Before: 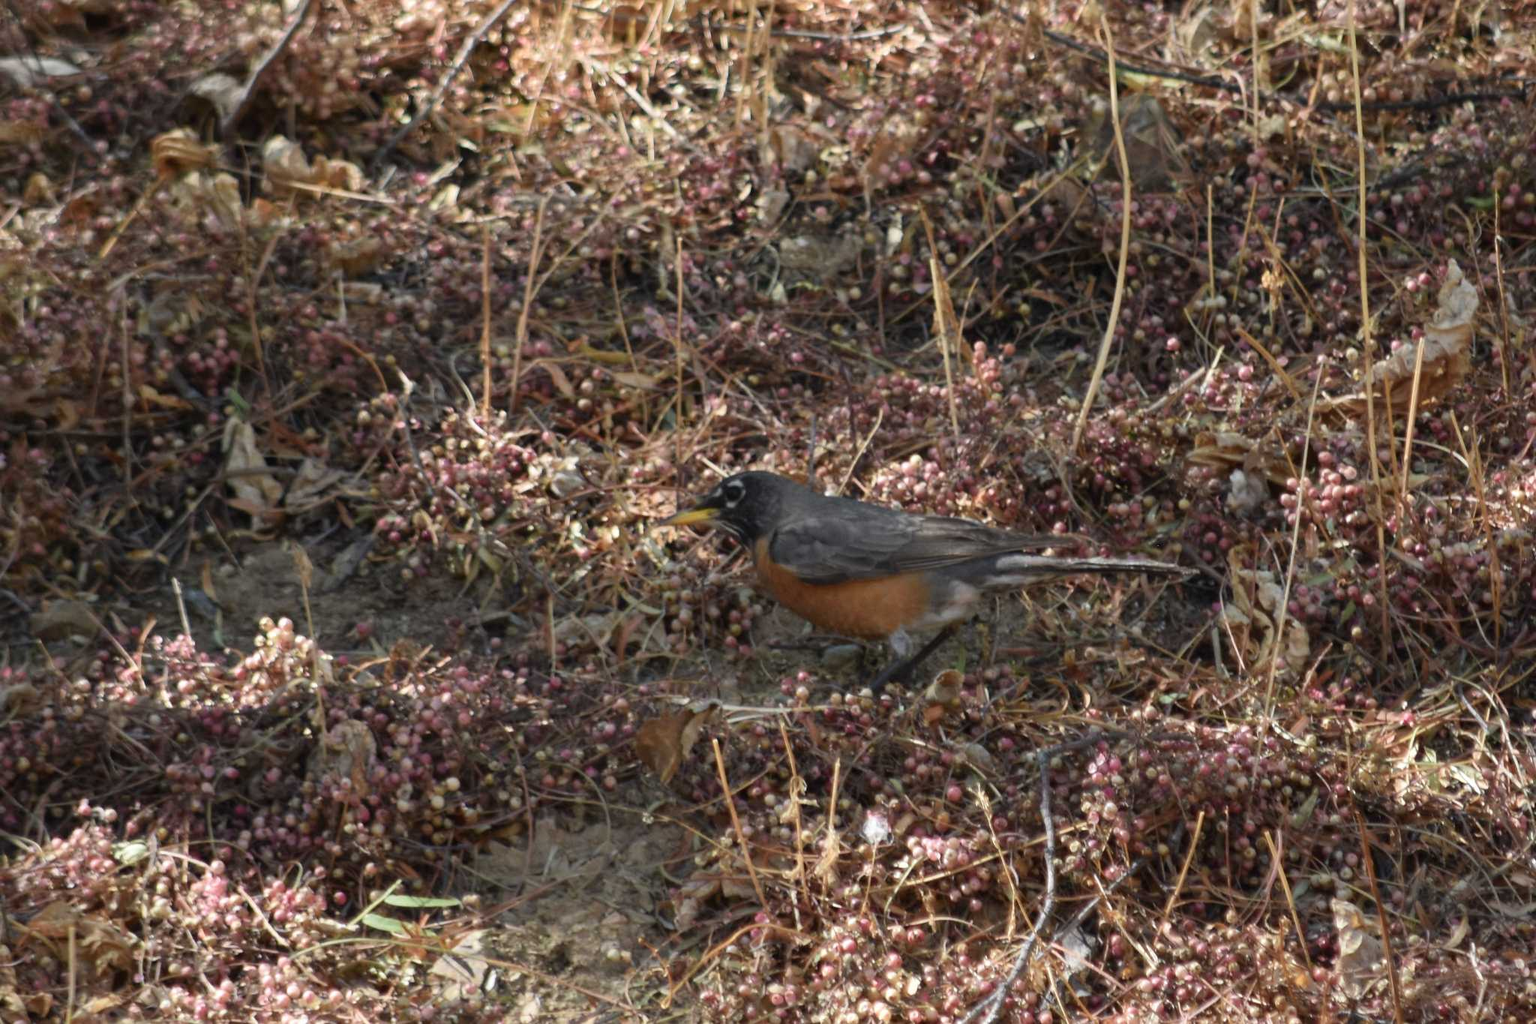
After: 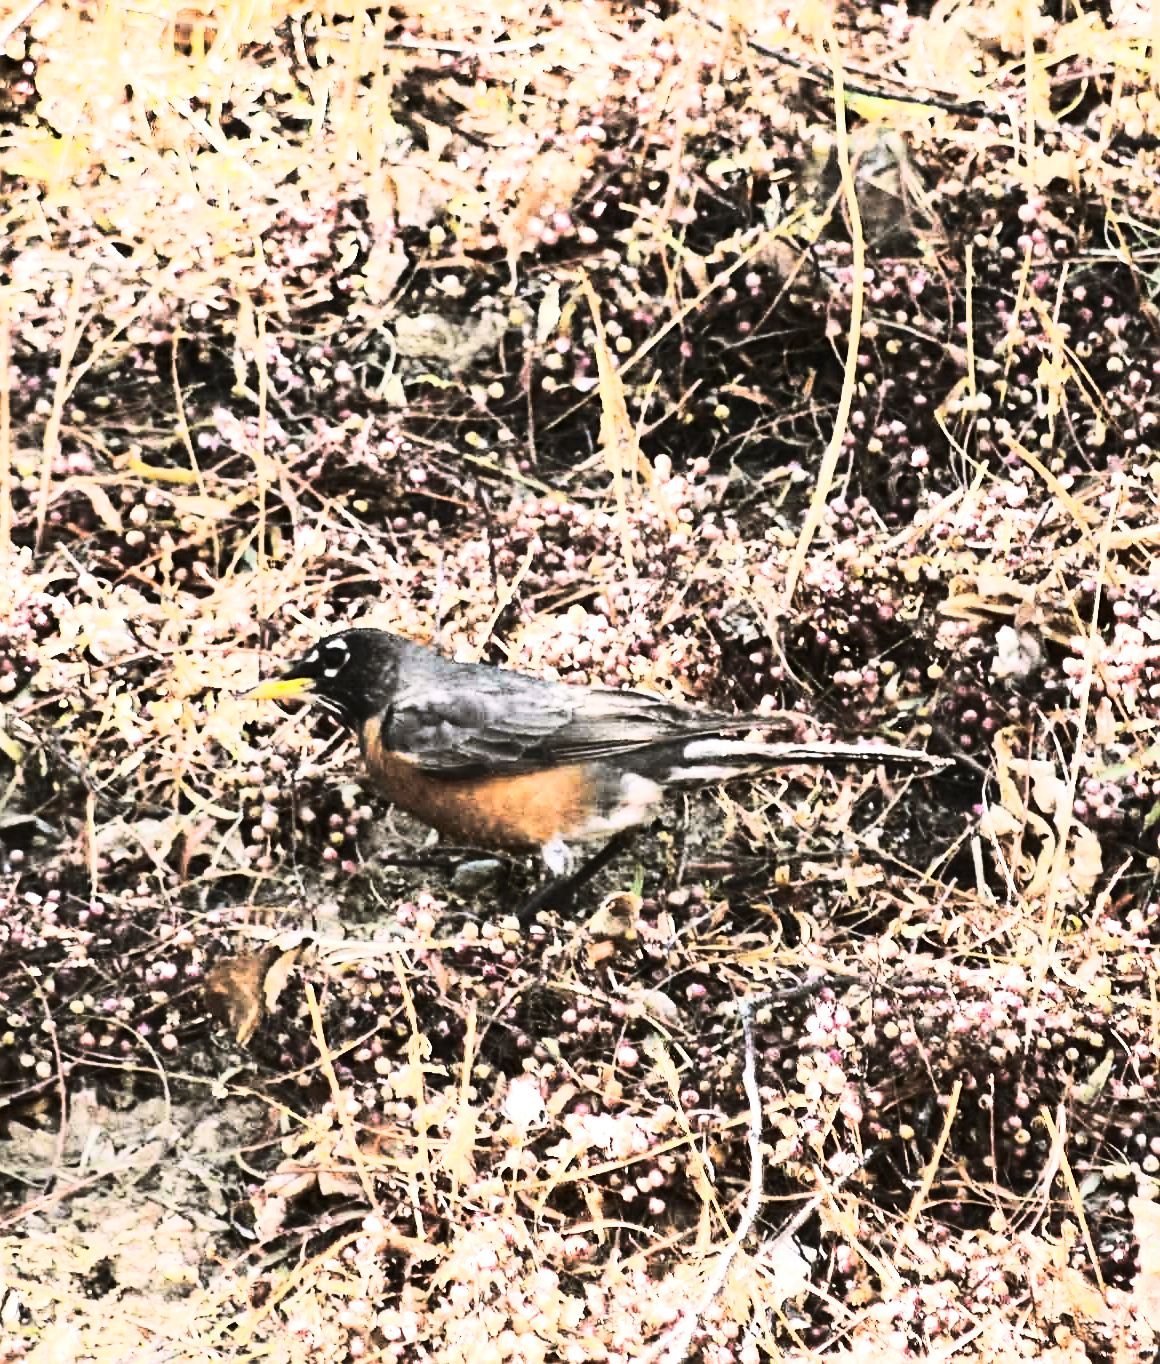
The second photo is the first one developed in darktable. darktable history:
split-toning: shadows › hue 46.8°, shadows › saturation 0.17, highlights › hue 316.8°, highlights › saturation 0.27, balance -51.82
contrast brightness saturation: contrast 0.93, brightness 0.2
crop: left 31.458%, top 0%, right 11.876%
white balance: red 1.009, blue 0.985
exposure: black level correction -0.002, exposure 1.35 EV, compensate highlight preservation false
color balance: output saturation 120%
sharpen: on, module defaults
